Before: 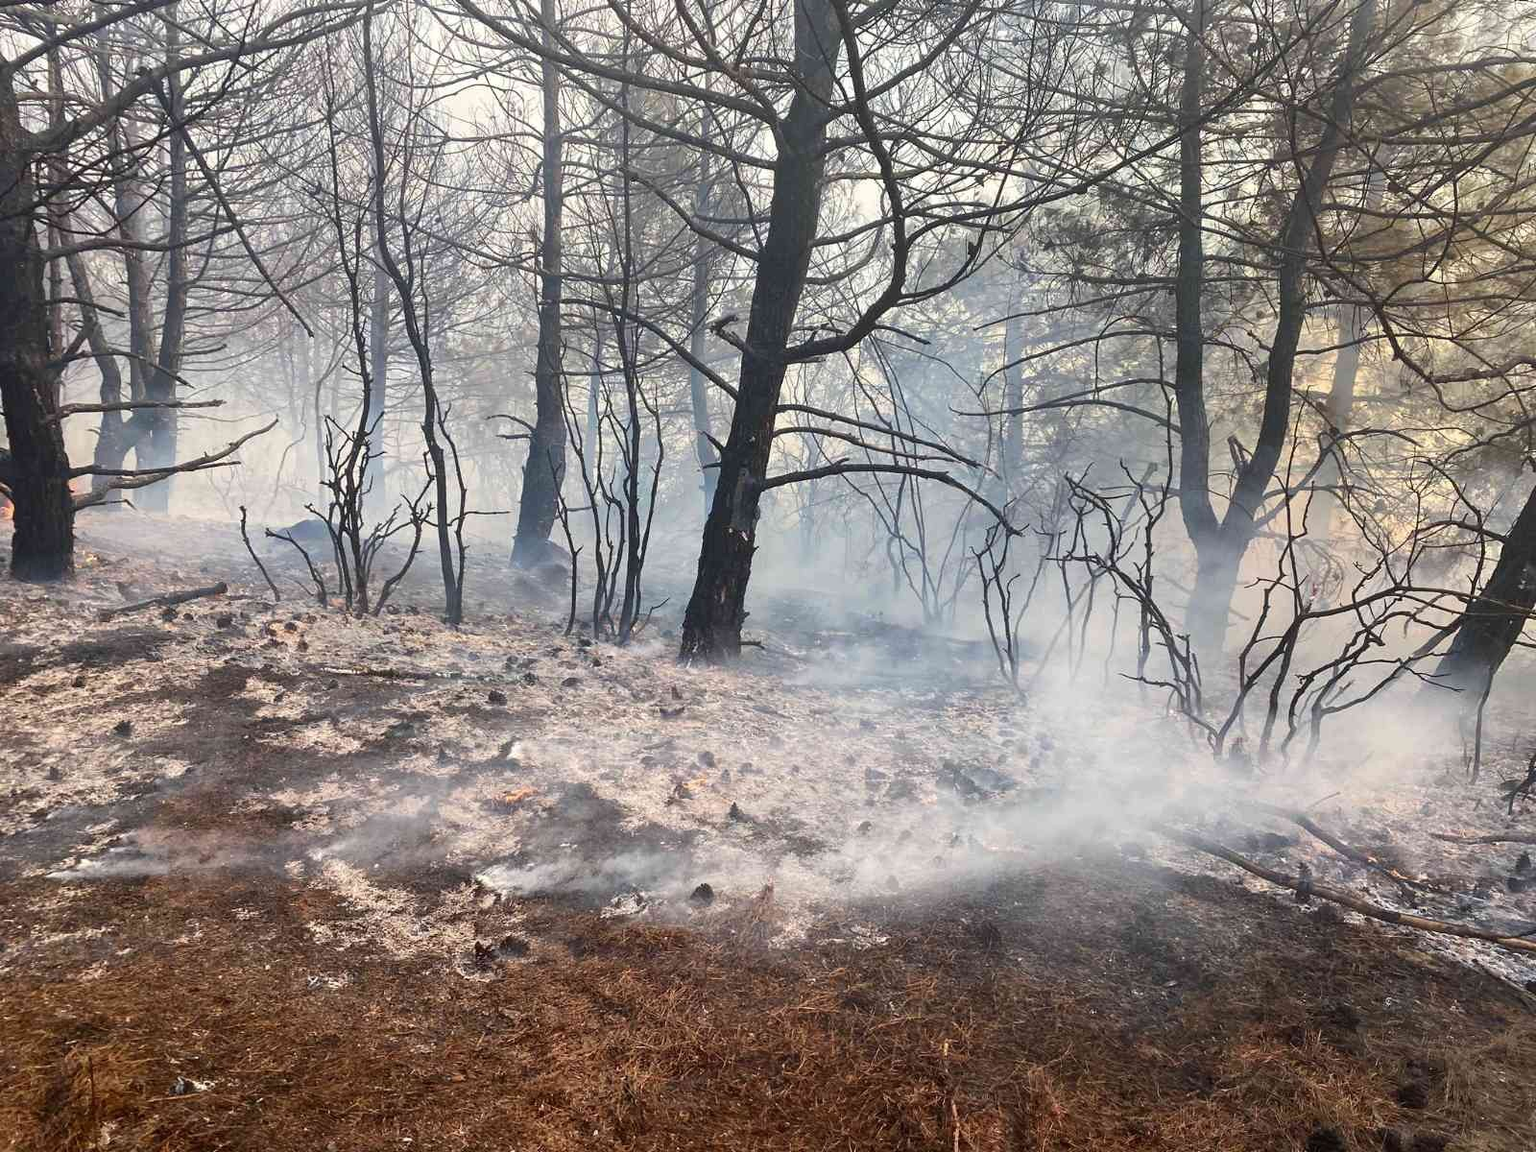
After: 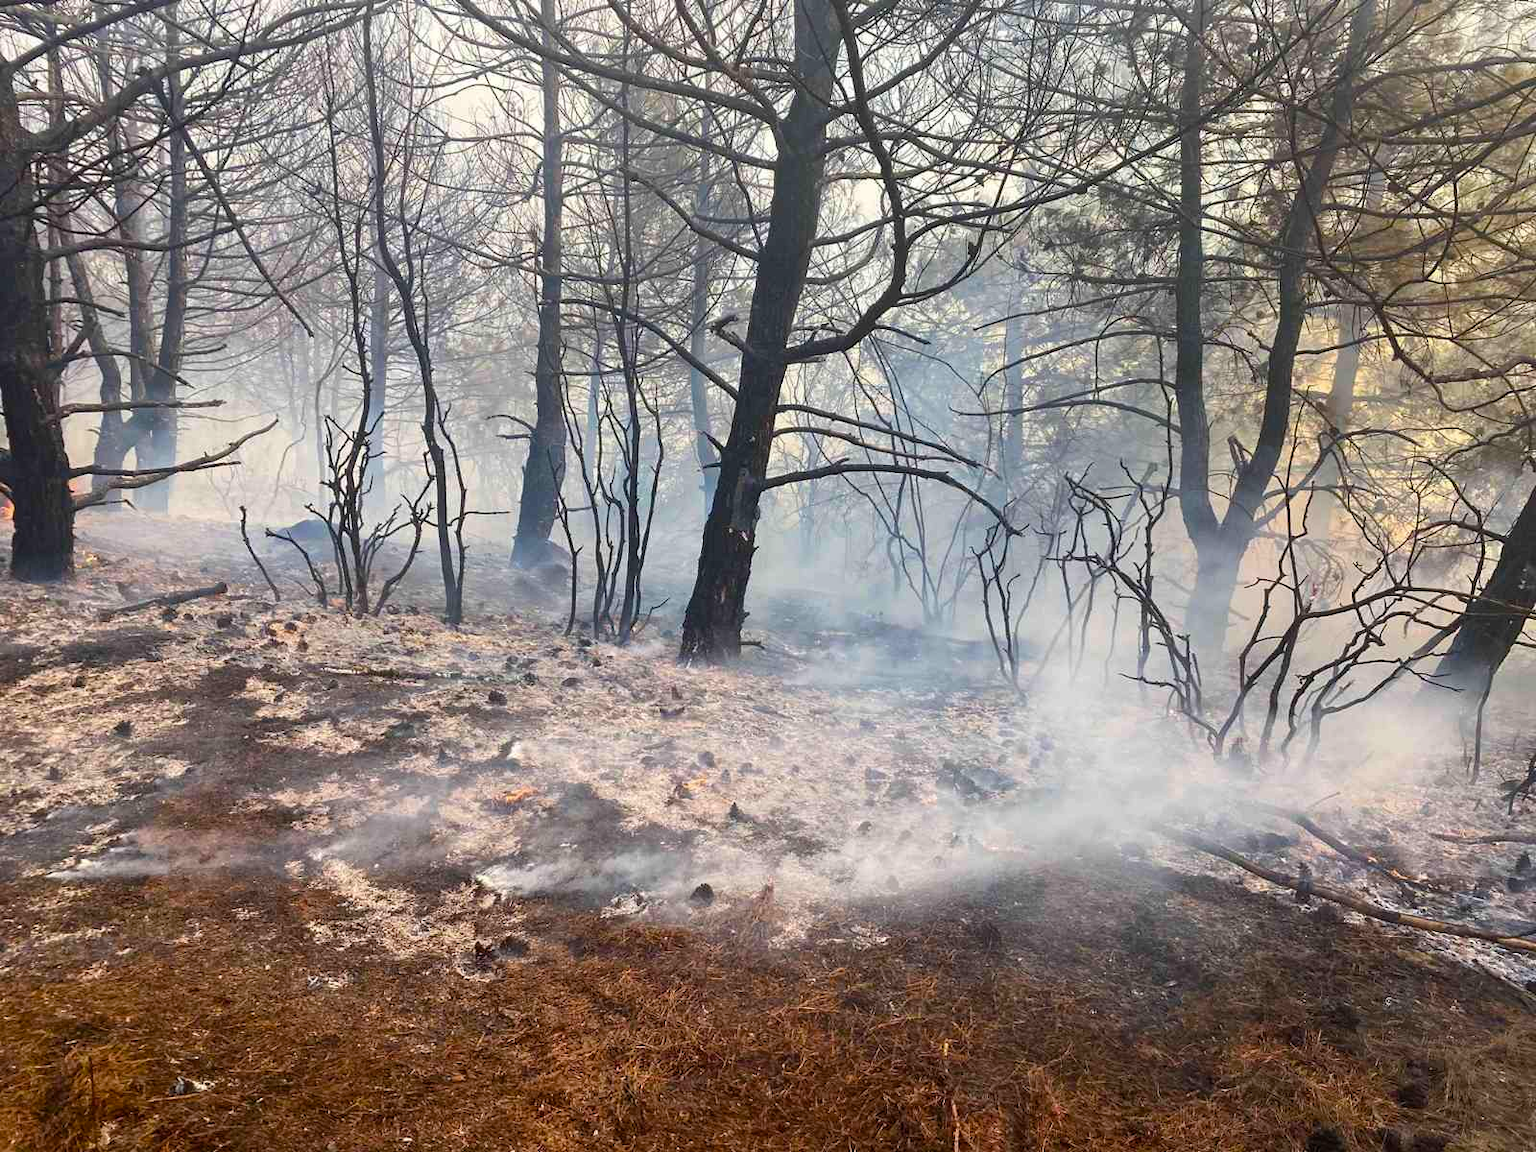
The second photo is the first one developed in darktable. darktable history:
color balance rgb: shadows lift › hue 85.33°, perceptual saturation grading › global saturation 29.709%, global vibrance 11.022%
